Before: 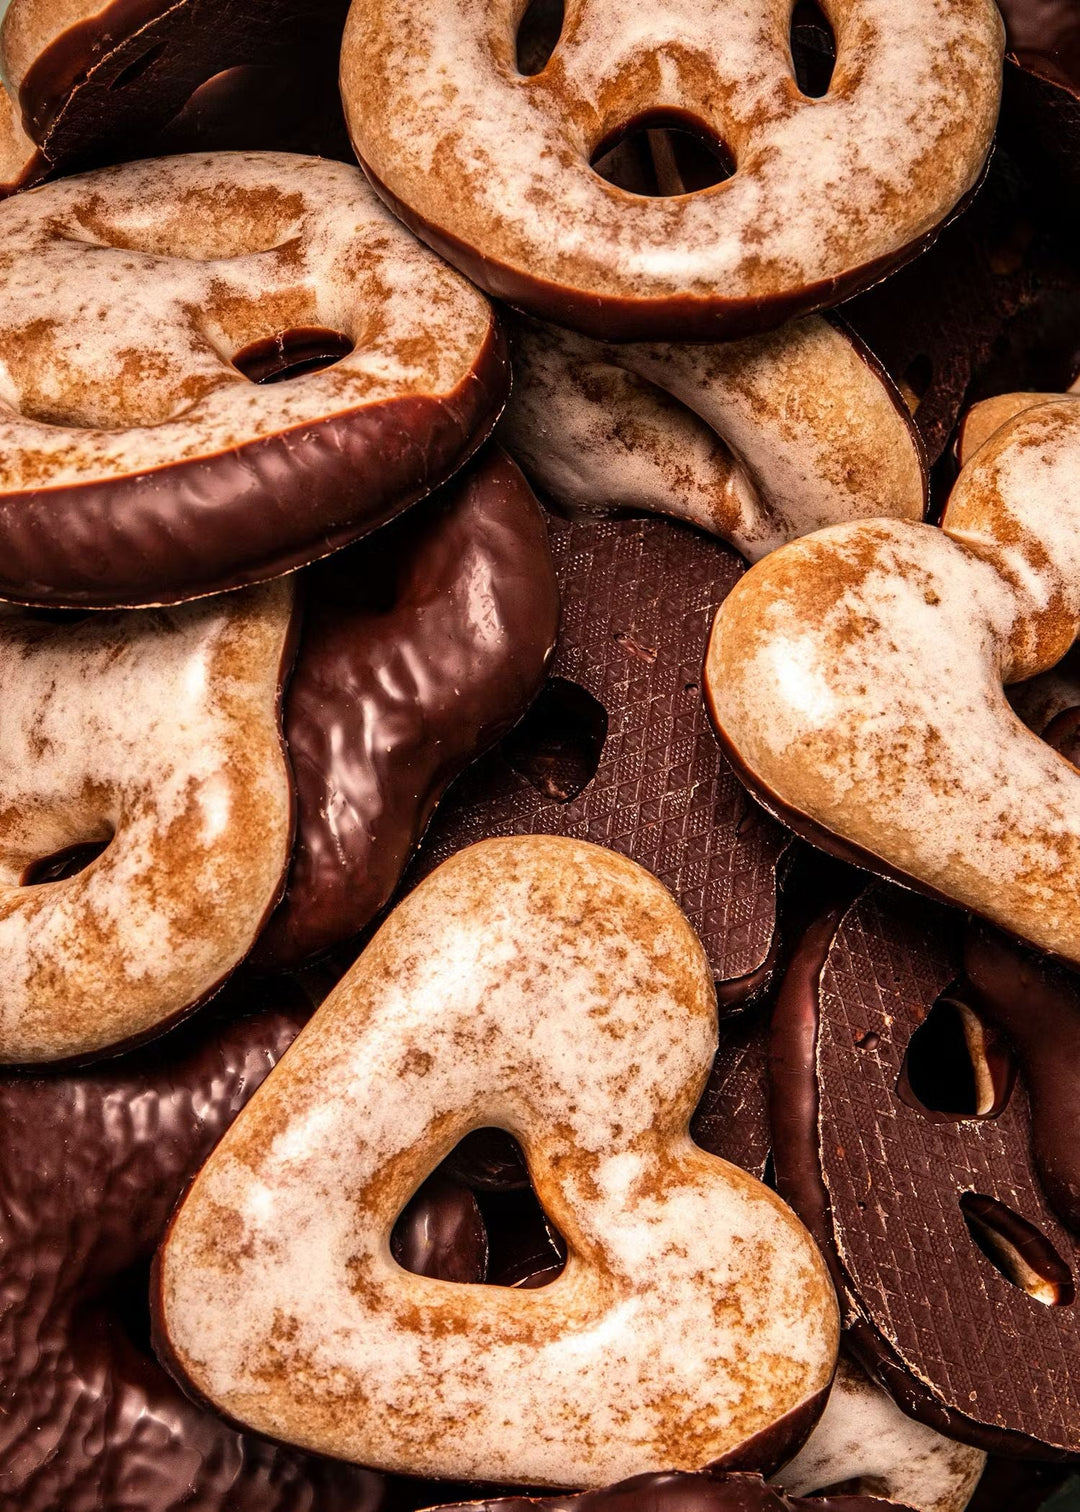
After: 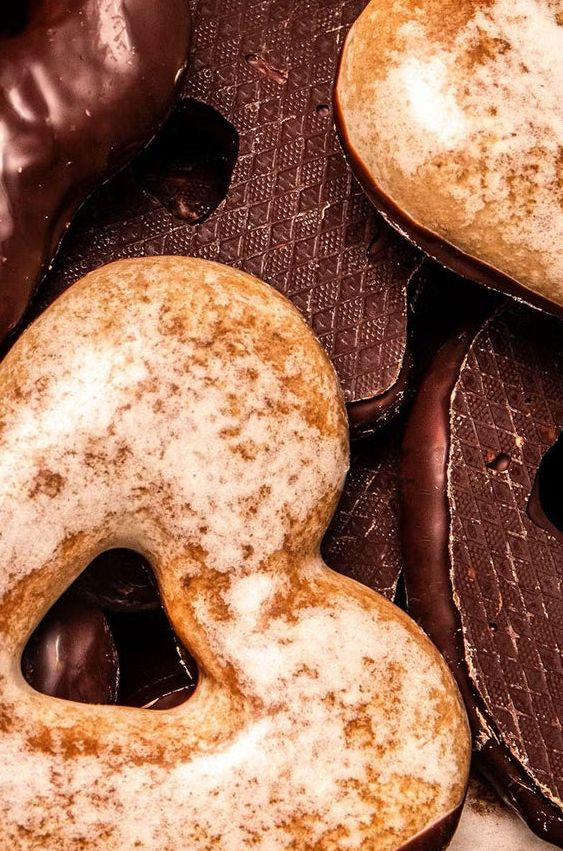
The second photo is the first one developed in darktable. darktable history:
crop: left 34.183%, top 38.331%, right 13.656%, bottom 5.385%
